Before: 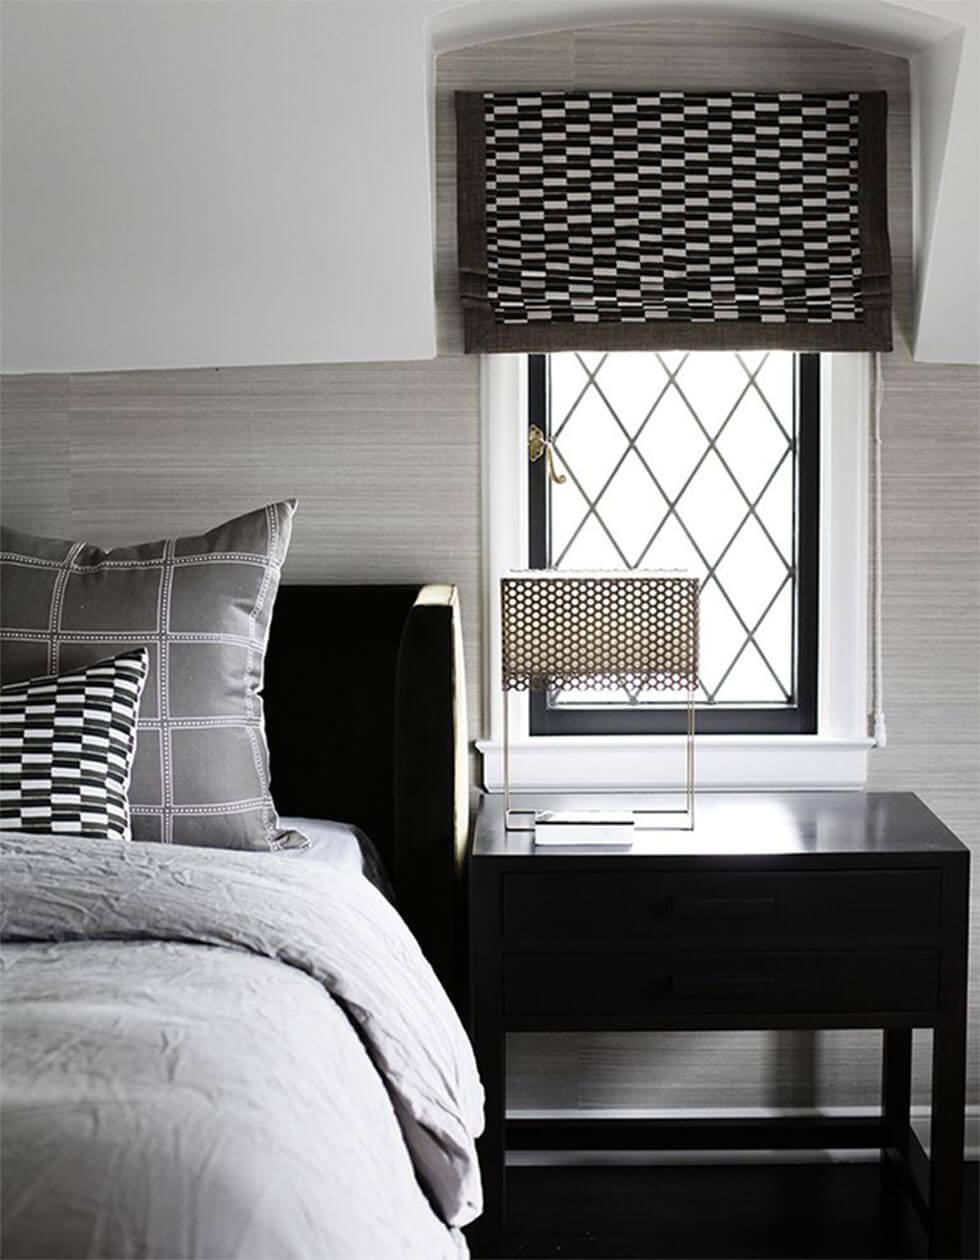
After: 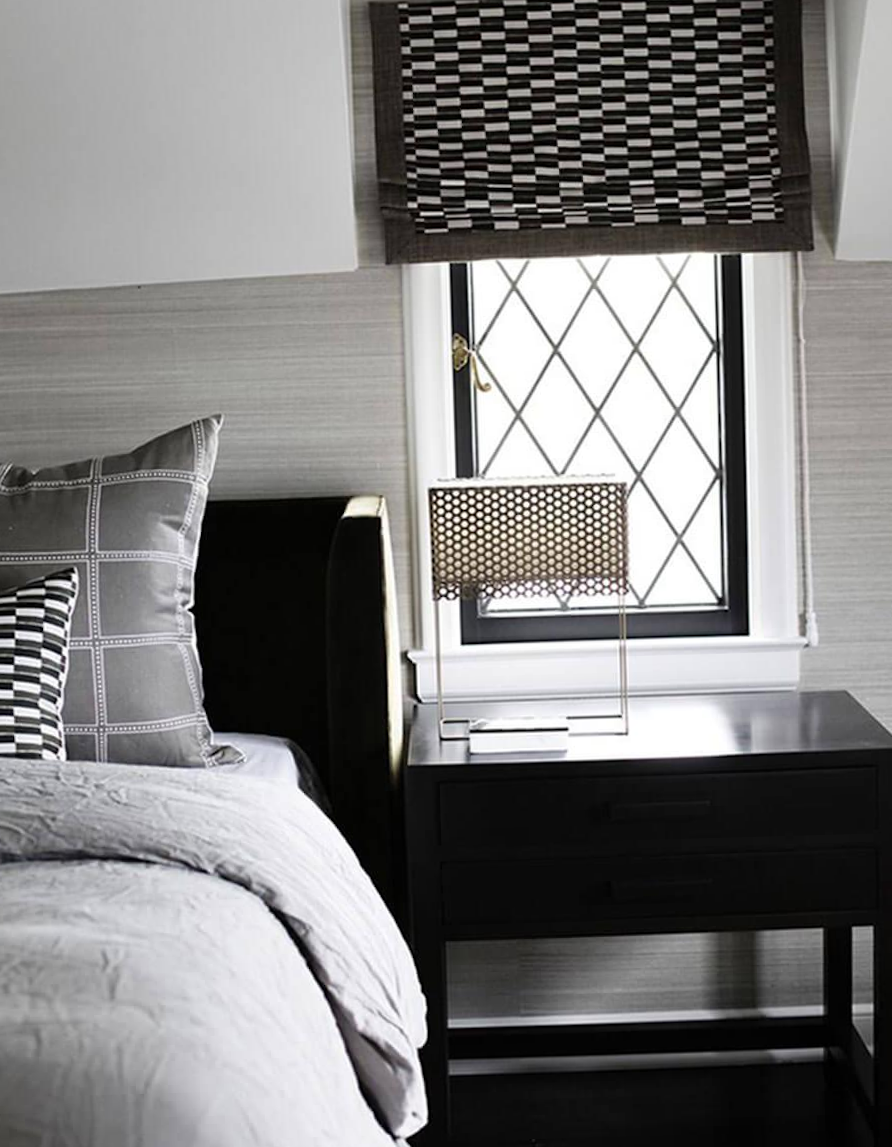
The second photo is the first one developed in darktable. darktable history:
crop and rotate: angle 1.58°, left 5.758%, top 5.702%
